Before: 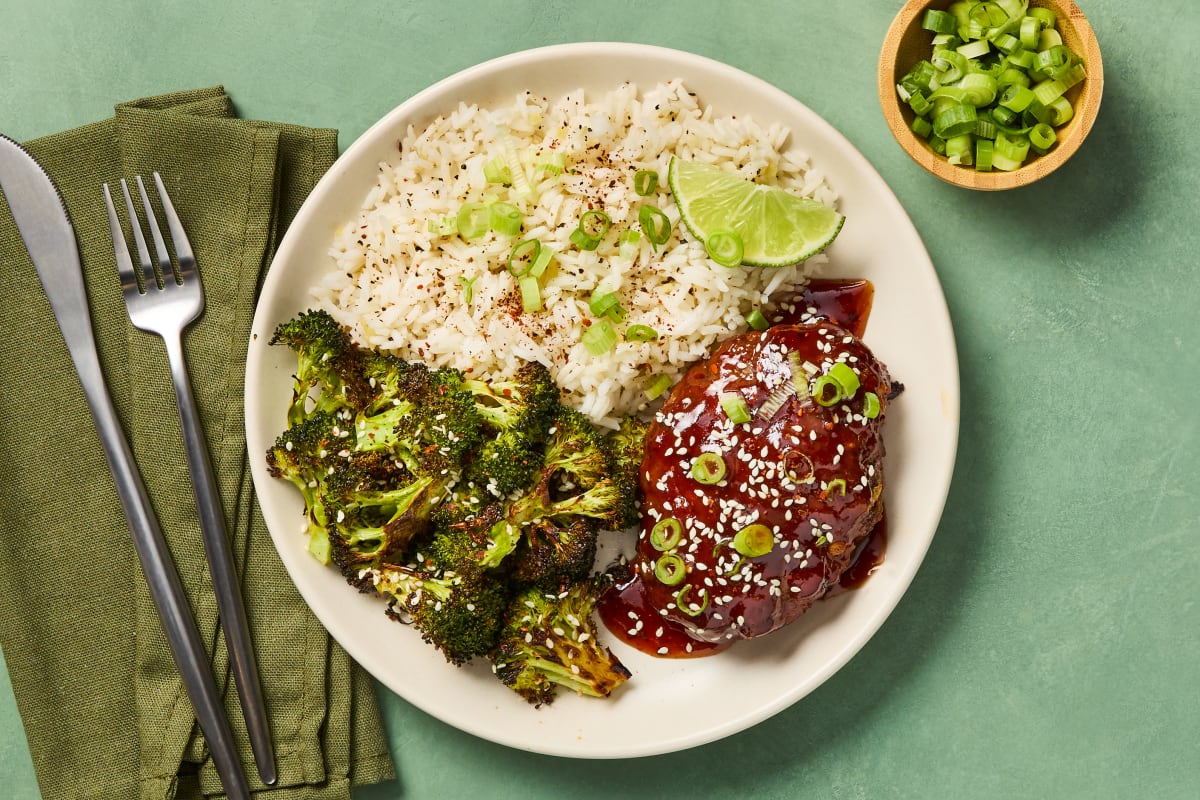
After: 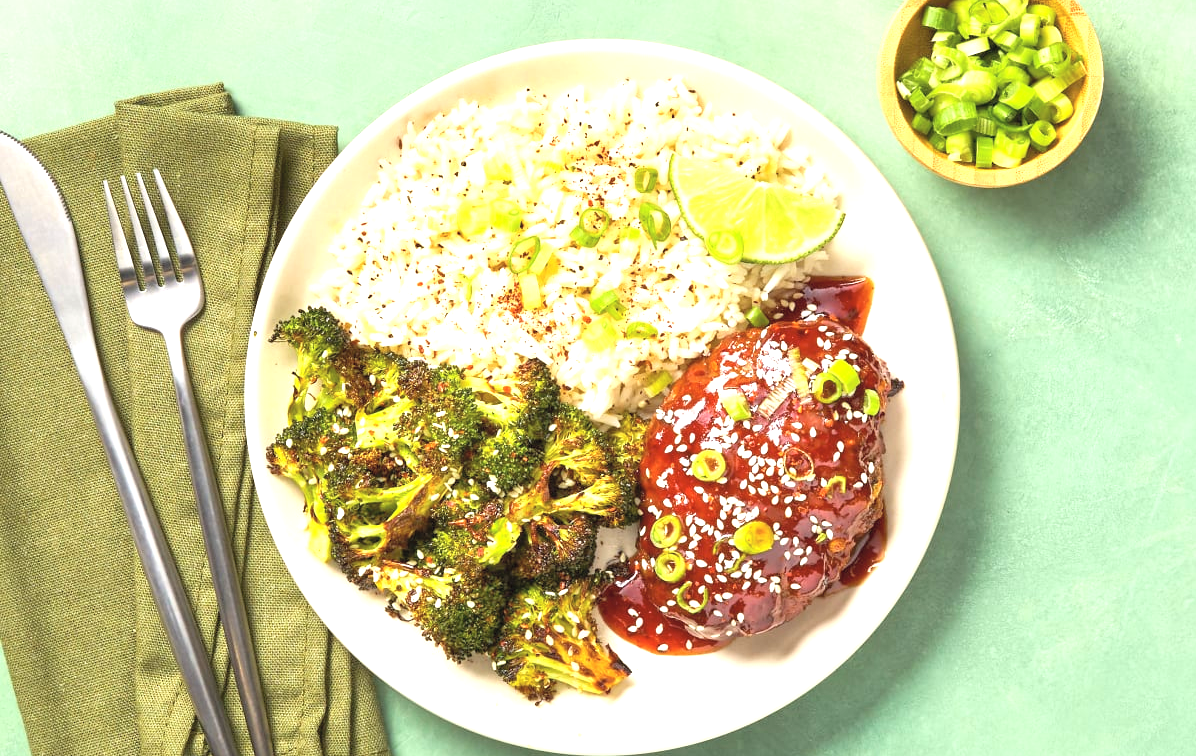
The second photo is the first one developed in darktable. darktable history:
exposure: black level correction 0, exposure 1.2 EV, compensate exposure bias true, compensate highlight preservation false
crop: top 0.448%, right 0.264%, bottom 5.045%
contrast brightness saturation: brightness 0.15
